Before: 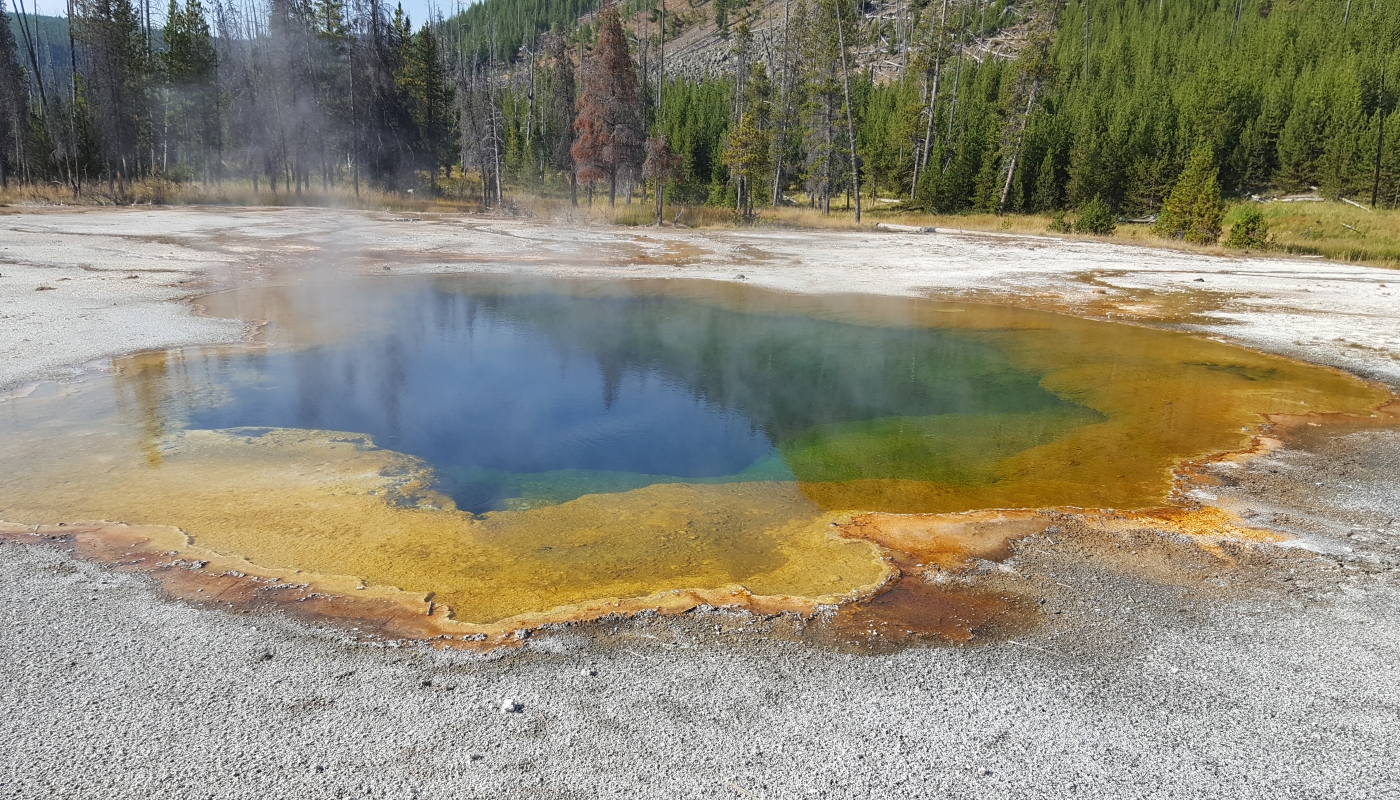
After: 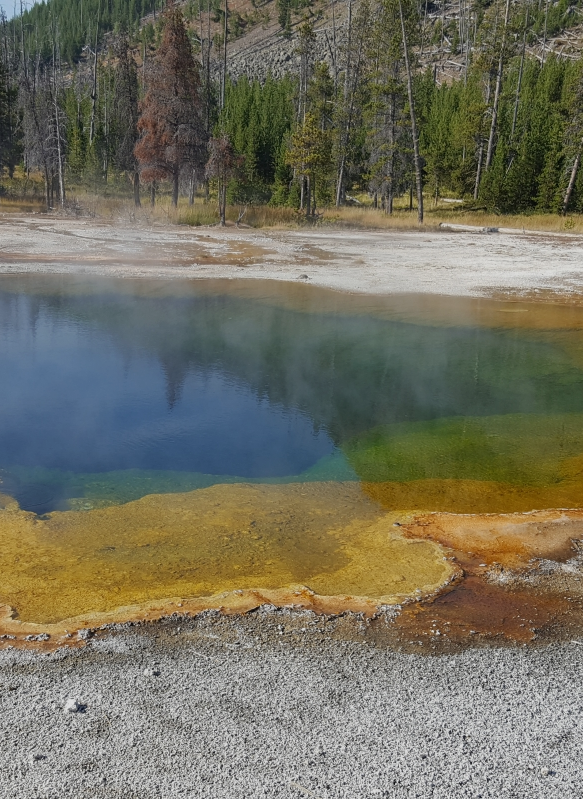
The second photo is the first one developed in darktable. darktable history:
exposure: exposure -0.462 EV, compensate highlight preservation false
crop: left 31.229%, right 27.105%
